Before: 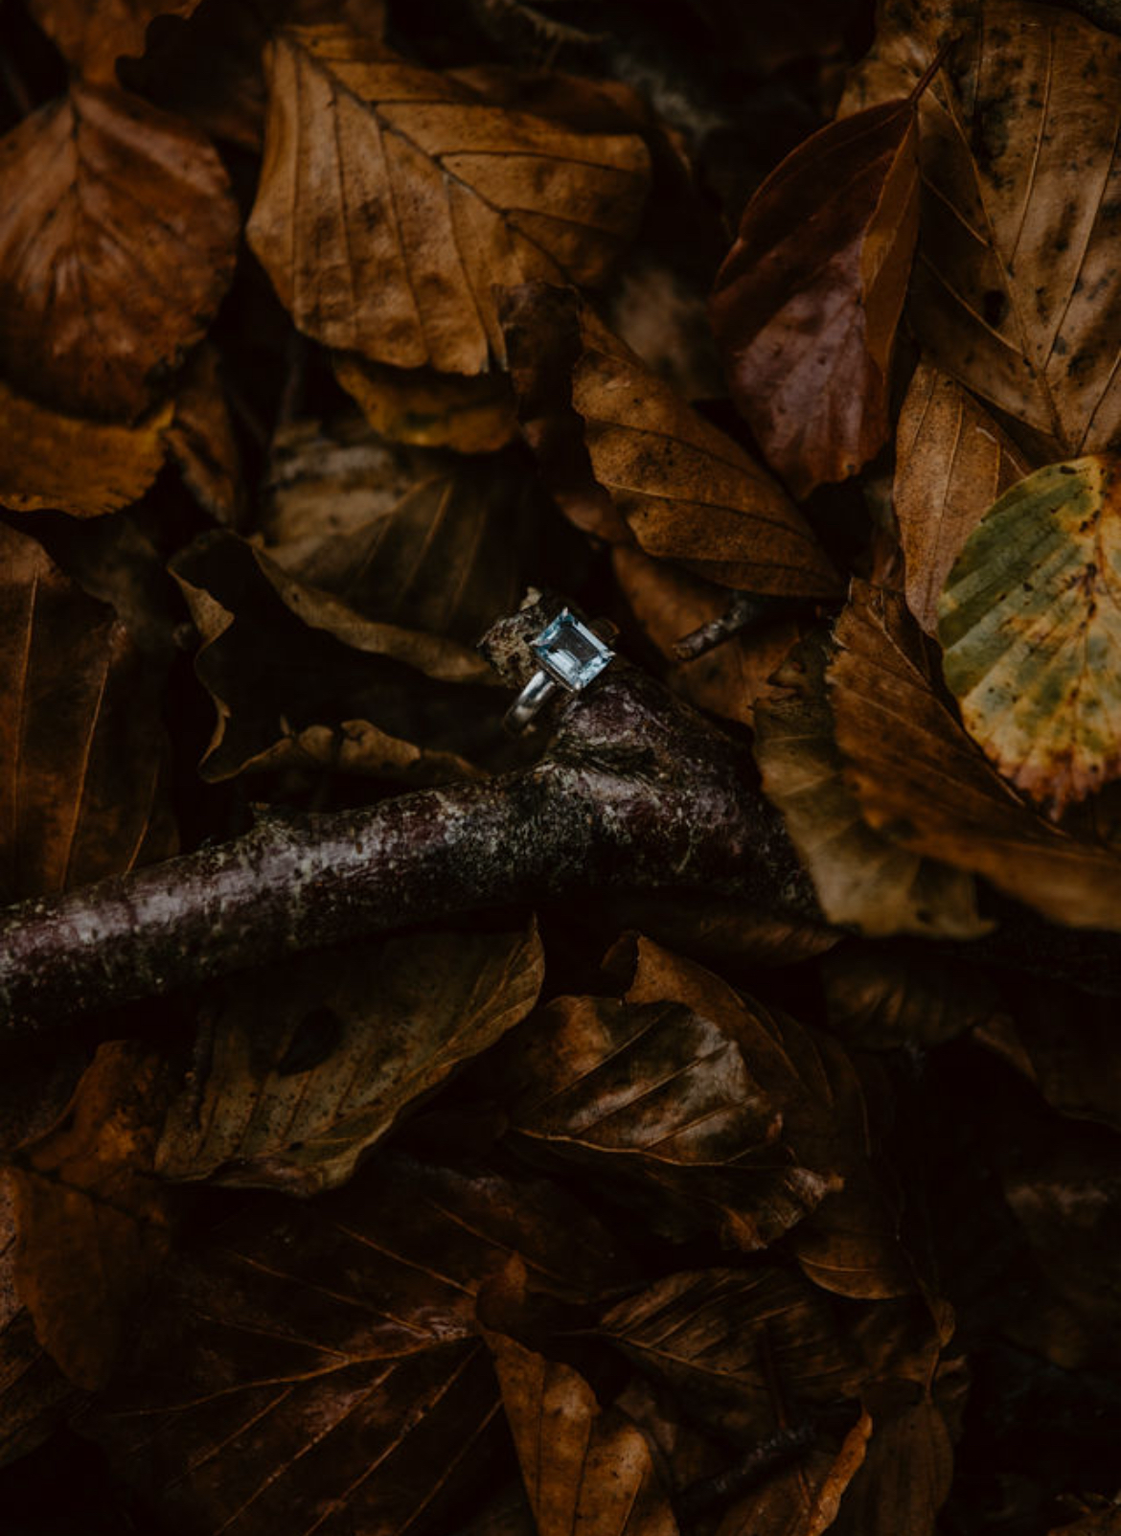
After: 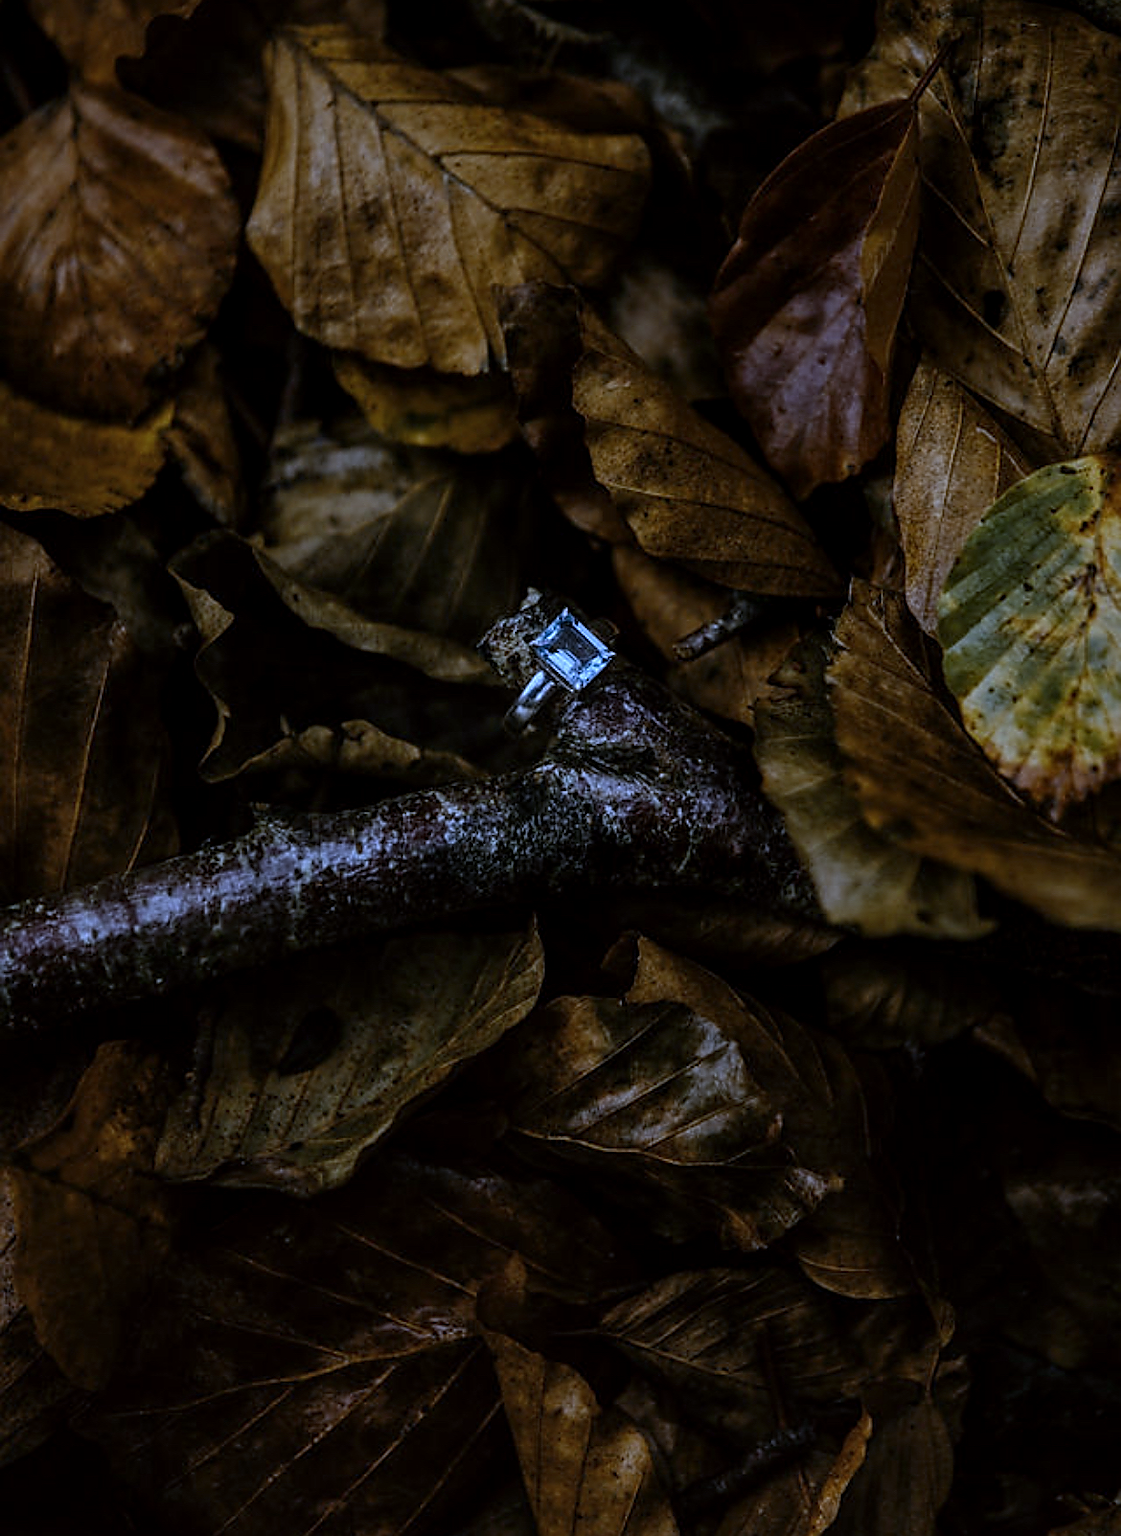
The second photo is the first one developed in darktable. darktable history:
white balance: red 0.766, blue 1.537
sharpen: radius 1.4, amount 1.25, threshold 0.7
local contrast: detail 130%
